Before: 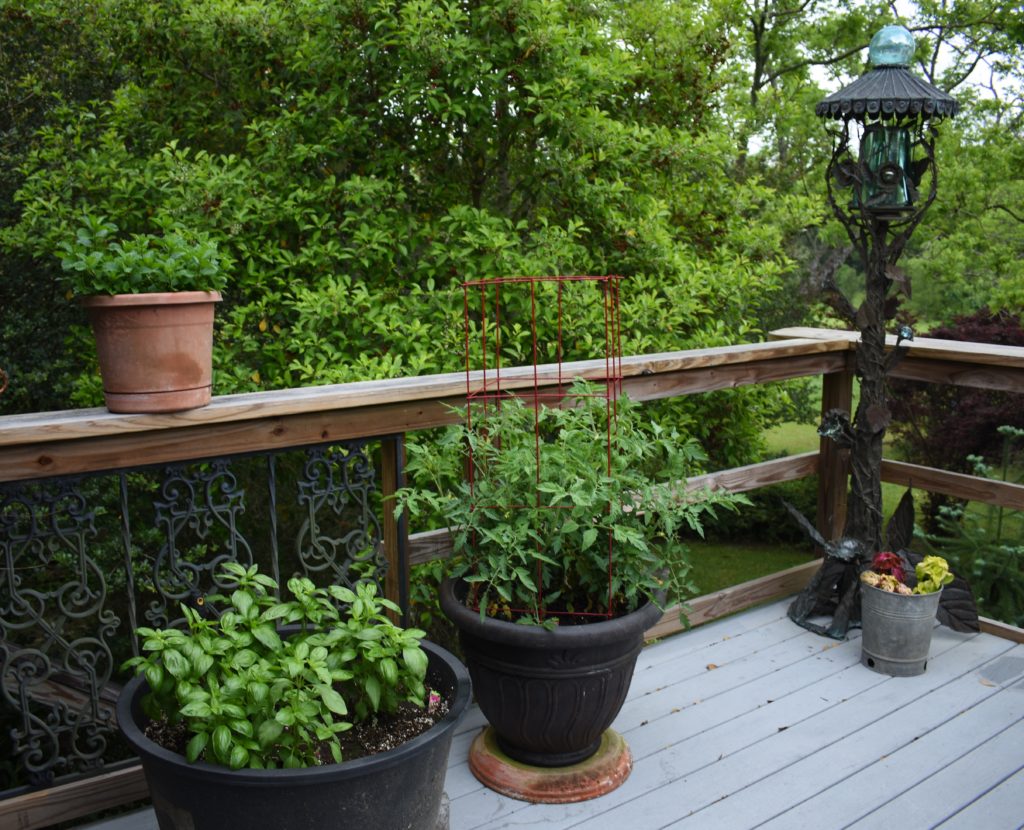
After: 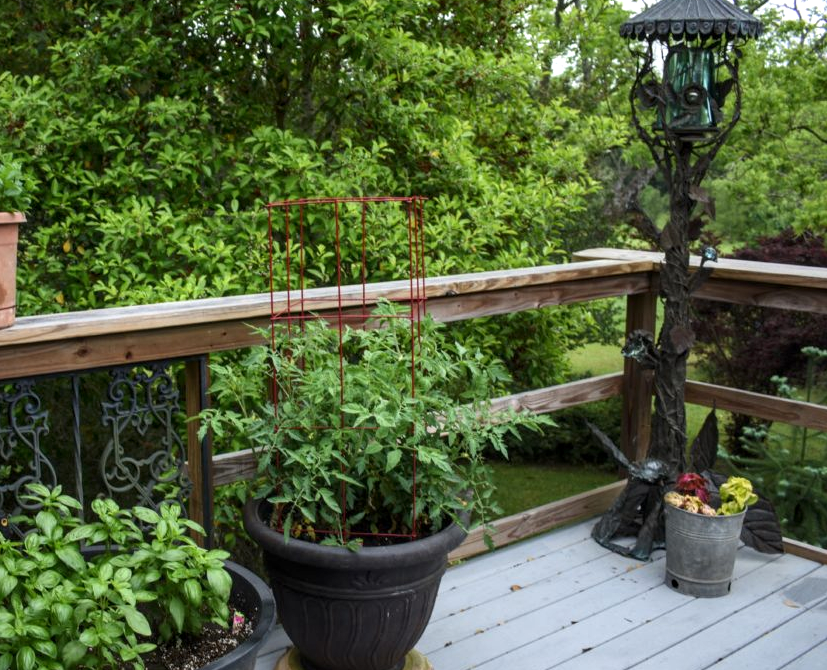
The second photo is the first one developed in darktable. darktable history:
exposure: exposure 0.2 EV, compensate highlight preservation false
crop: left 19.159%, top 9.58%, bottom 9.58%
local contrast: on, module defaults
